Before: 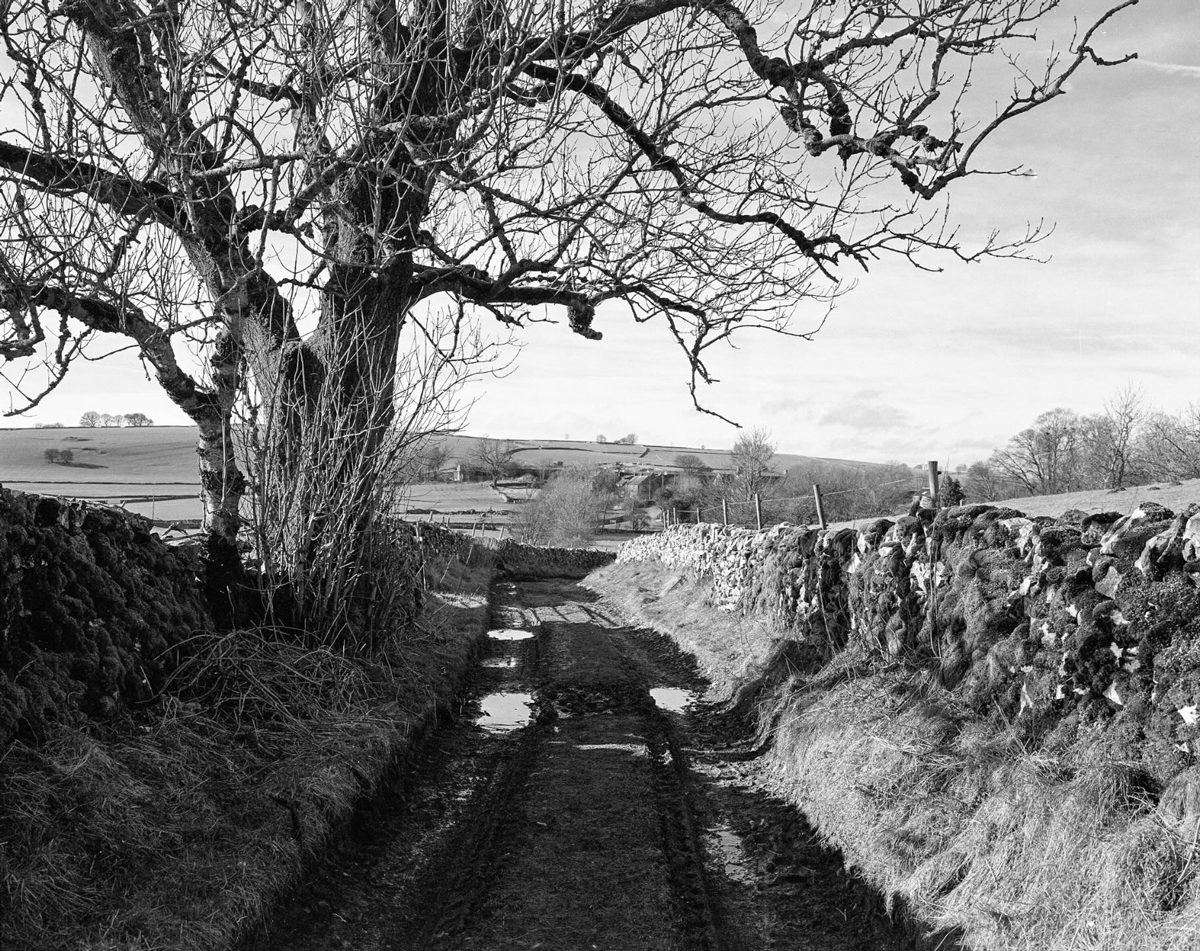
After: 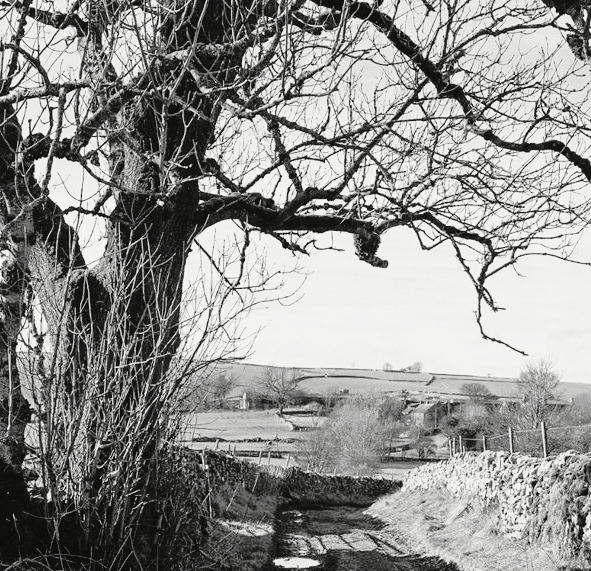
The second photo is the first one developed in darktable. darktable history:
tone curve: curves: ch0 [(0, 0.029) (0.168, 0.142) (0.359, 0.44) (0.469, 0.544) (0.634, 0.722) (0.858, 0.903) (1, 0.968)]; ch1 [(0, 0) (0.437, 0.453) (0.472, 0.47) (0.502, 0.502) (0.54, 0.534) (0.57, 0.592) (0.618, 0.66) (0.699, 0.749) (0.859, 0.899) (1, 1)]; ch2 [(0, 0) (0.33, 0.301) (0.421, 0.443) (0.476, 0.498) (0.505, 0.503) (0.547, 0.557) (0.586, 0.634) (0.608, 0.676) (1, 1)], color space Lab, independent channels, preserve colors none
crop: left 17.835%, top 7.675%, right 32.881%, bottom 32.213%
